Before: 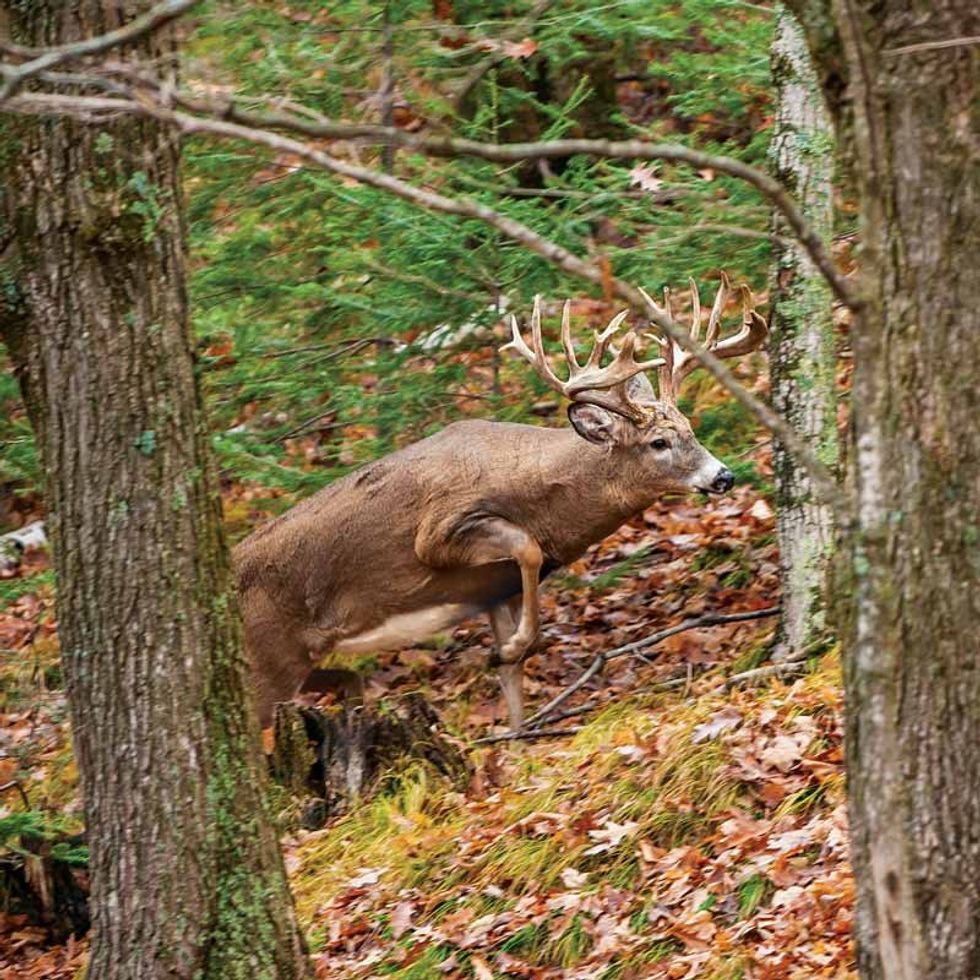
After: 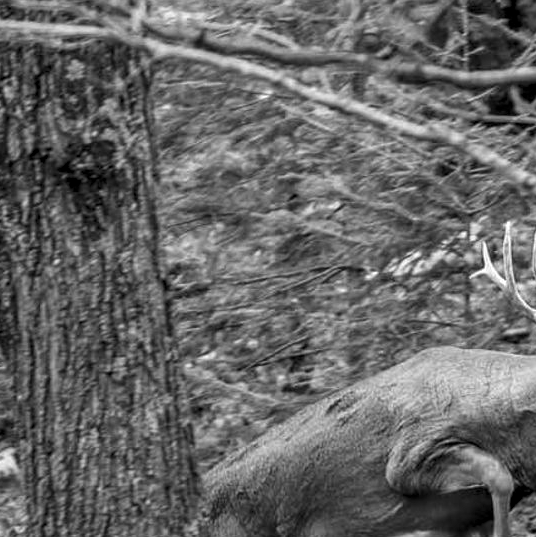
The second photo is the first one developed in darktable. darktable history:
local contrast: detail 130%
crop and rotate: left 3.047%, top 7.509%, right 42.236%, bottom 37.598%
monochrome: a 32, b 64, size 2.3
